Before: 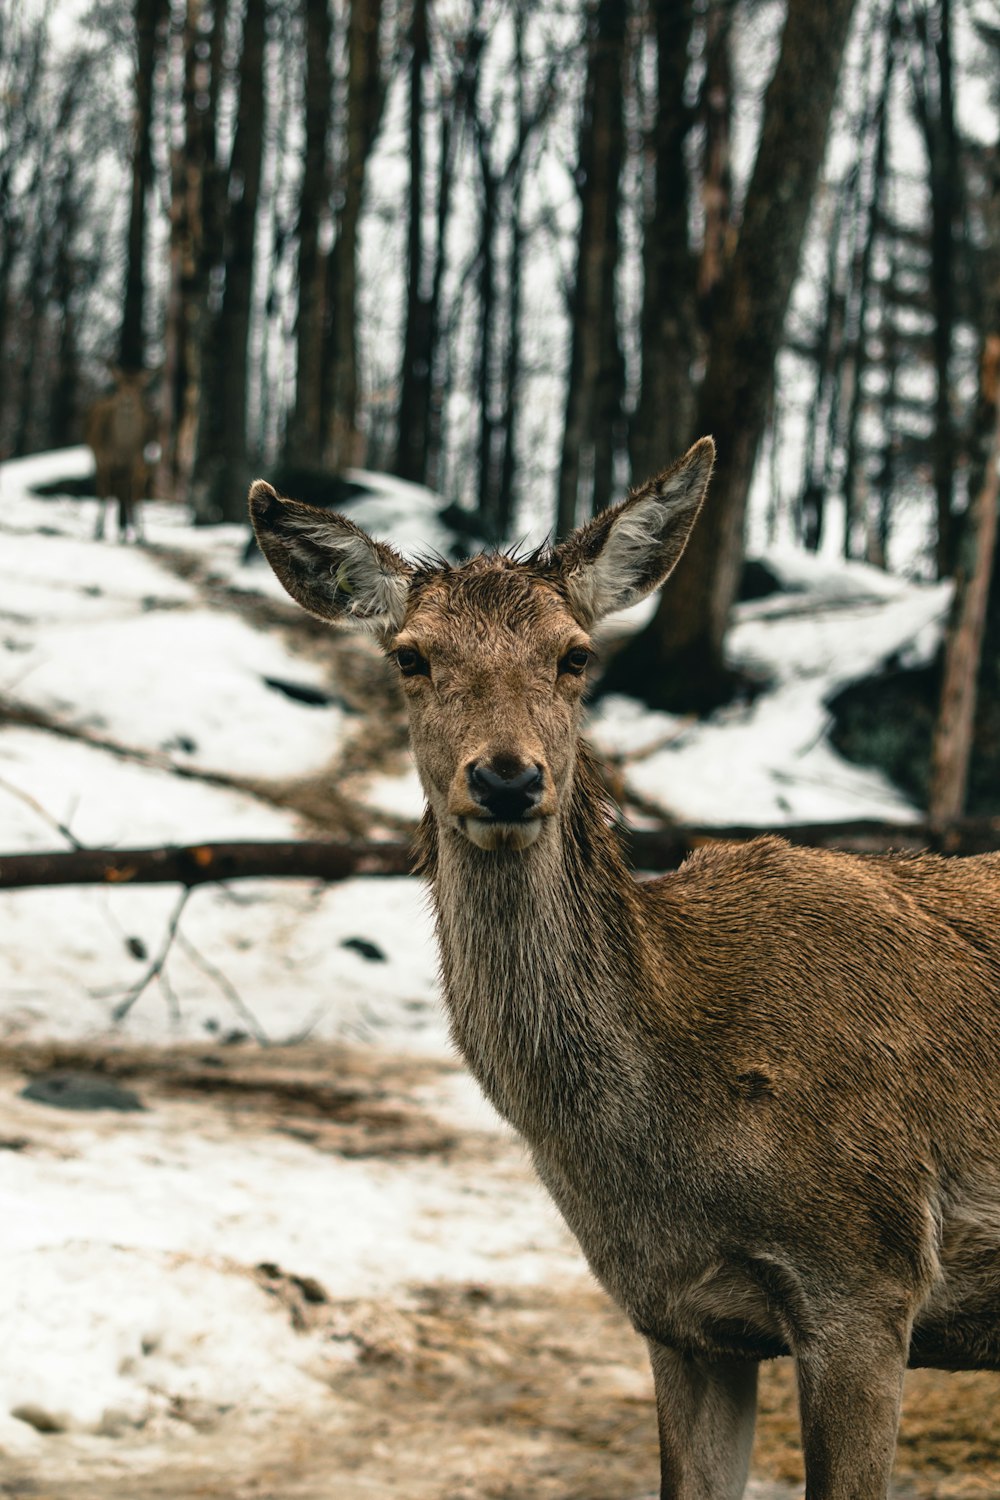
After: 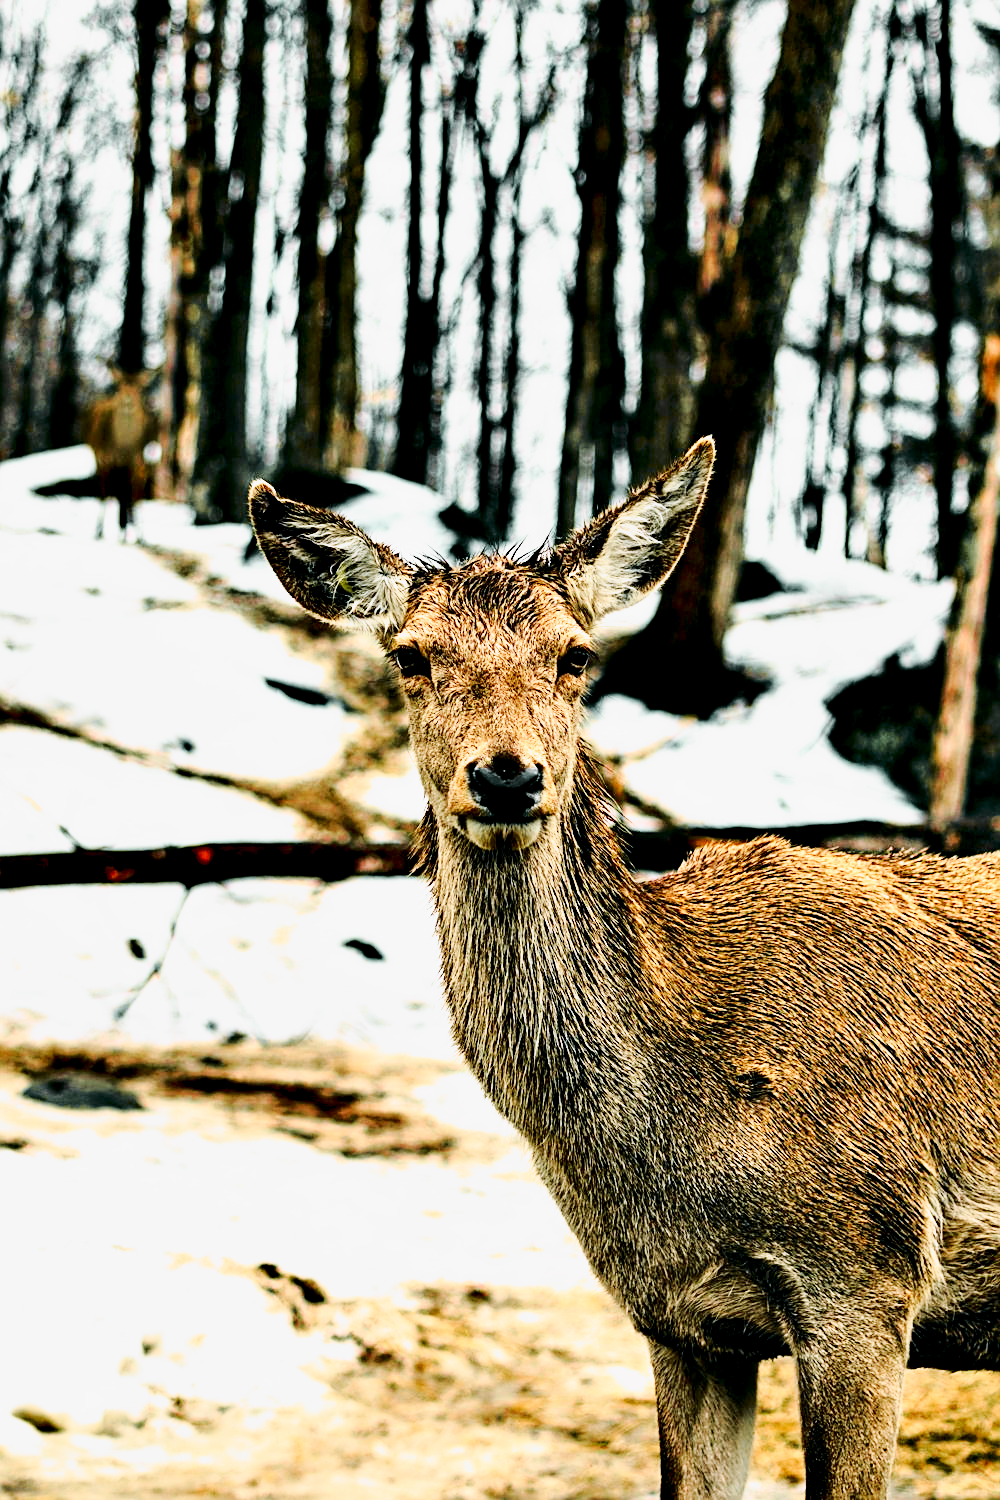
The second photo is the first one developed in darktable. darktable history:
contrast equalizer: octaves 7, y [[0.6 ×6], [0.55 ×6], [0 ×6], [0 ×6], [0 ×6]]
tone curve: curves: ch0 [(0, 0) (0.062, 0.023) (0.168, 0.142) (0.359, 0.44) (0.469, 0.544) (0.634, 0.722) (0.839, 0.909) (0.998, 0.978)]; ch1 [(0, 0) (0.437, 0.453) (0.472, 0.47) (0.502, 0.504) (0.527, 0.546) (0.568, 0.619) (0.608, 0.665) (0.669, 0.748) (0.859, 0.899) (1, 1)]; ch2 [(0, 0) (0.33, 0.301) (0.421, 0.443) (0.473, 0.498) (0.509, 0.5) (0.535, 0.564) (0.575, 0.625) (0.608, 0.676) (1, 1)], color space Lab, independent channels, preserve colors none
base curve: curves: ch0 [(0, 0) (0.025, 0.046) (0.112, 0.277) (0.467, 0.74) (0.814, 0.929) (1, 0.942)], preserve colors none
sharpen: on, module defaults
